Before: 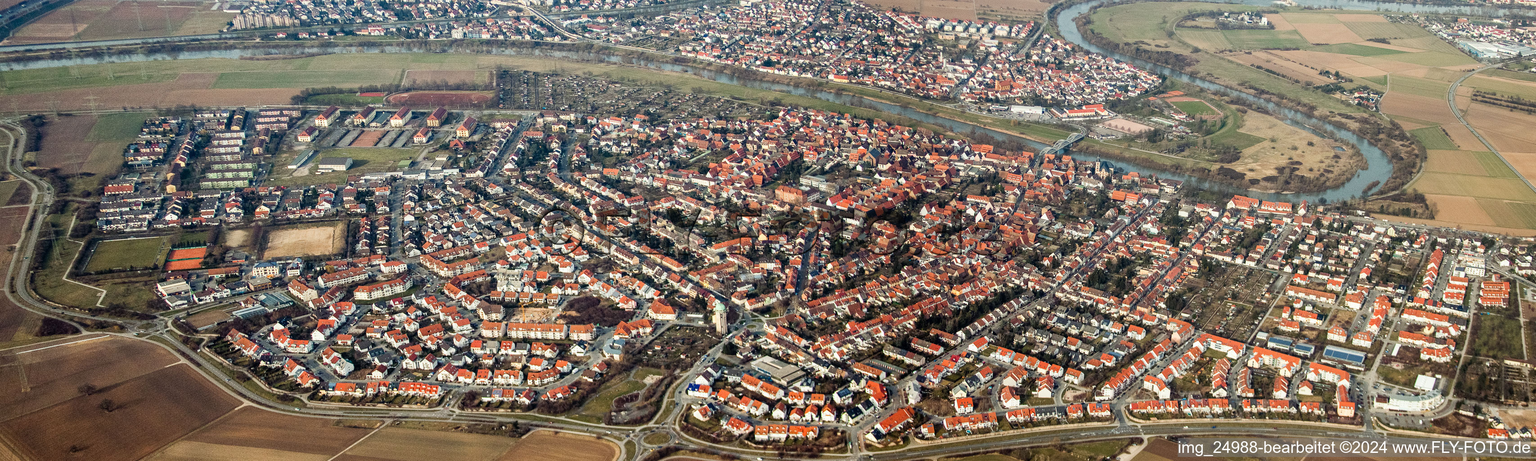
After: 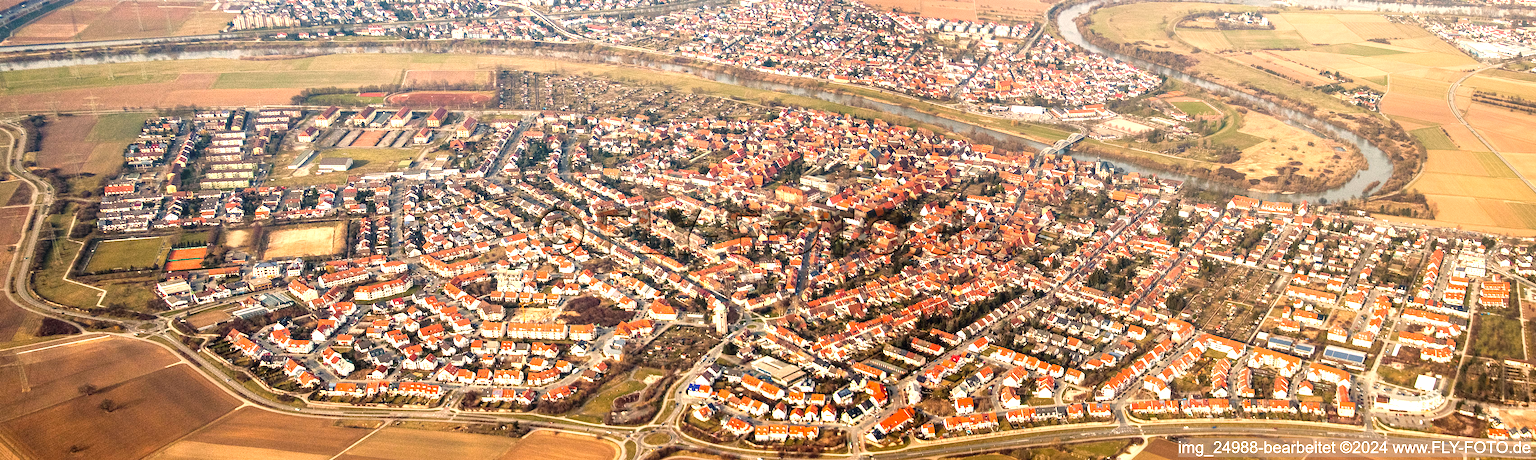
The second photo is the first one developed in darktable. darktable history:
exposure: exposure 1 EV, compensate highlight preservation false
color balance rgb: shadows lift › luminance -5%, shadows lift › chroma 1.1%, shadows lift › hue 219°, power › luminance 10%, power › chroma 2.83%, power › hue 60°, highlights gain › chroma 4.52%, highlights gain › hue 33.33°, saturation formula JzAzBz (2021)
